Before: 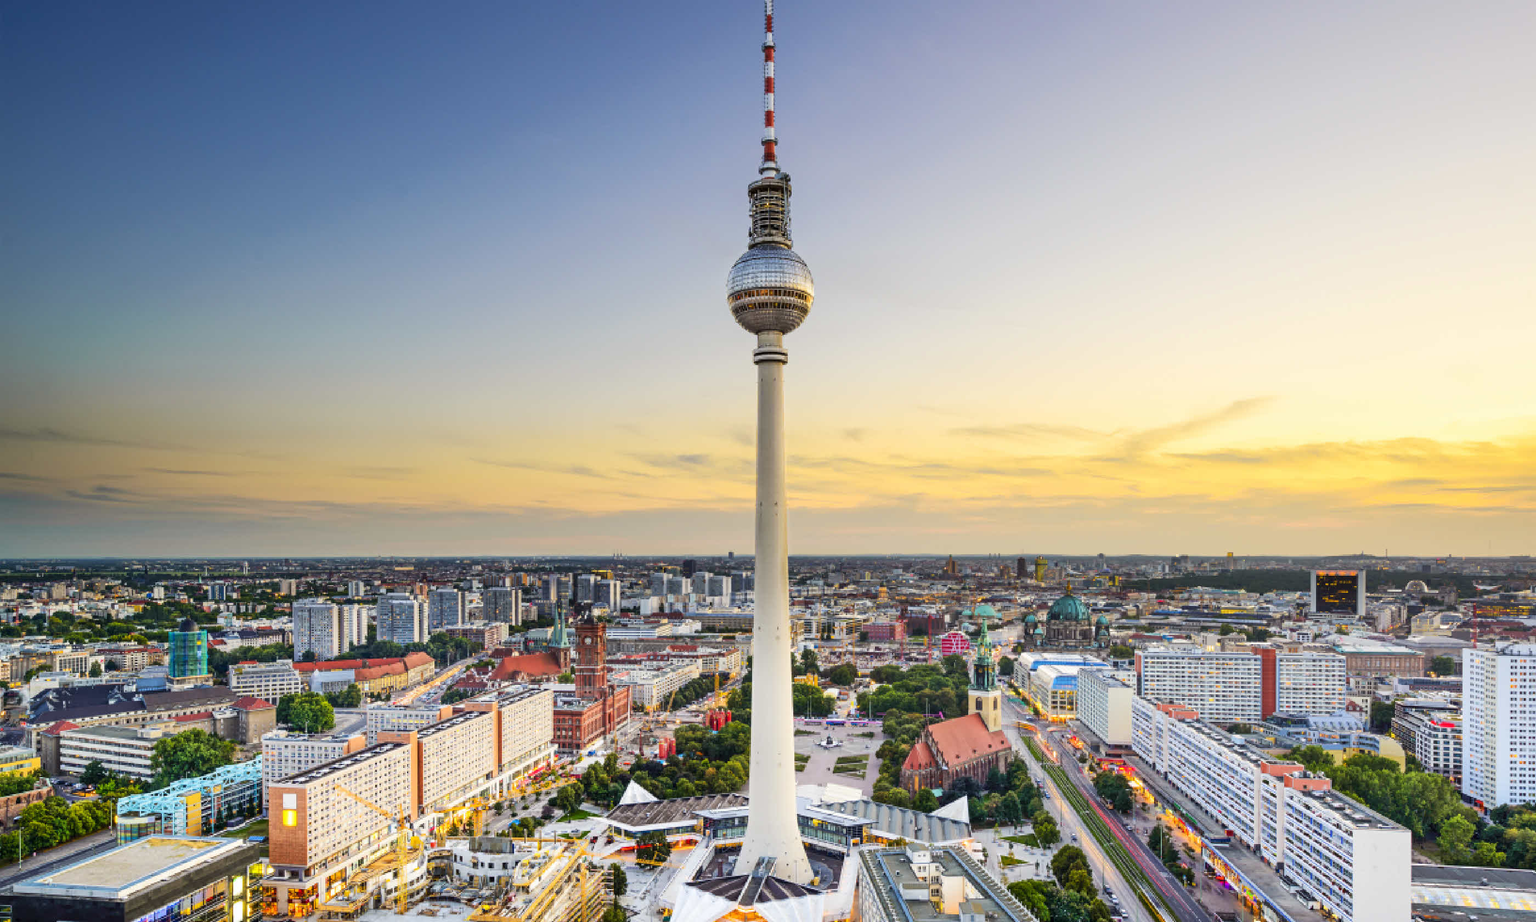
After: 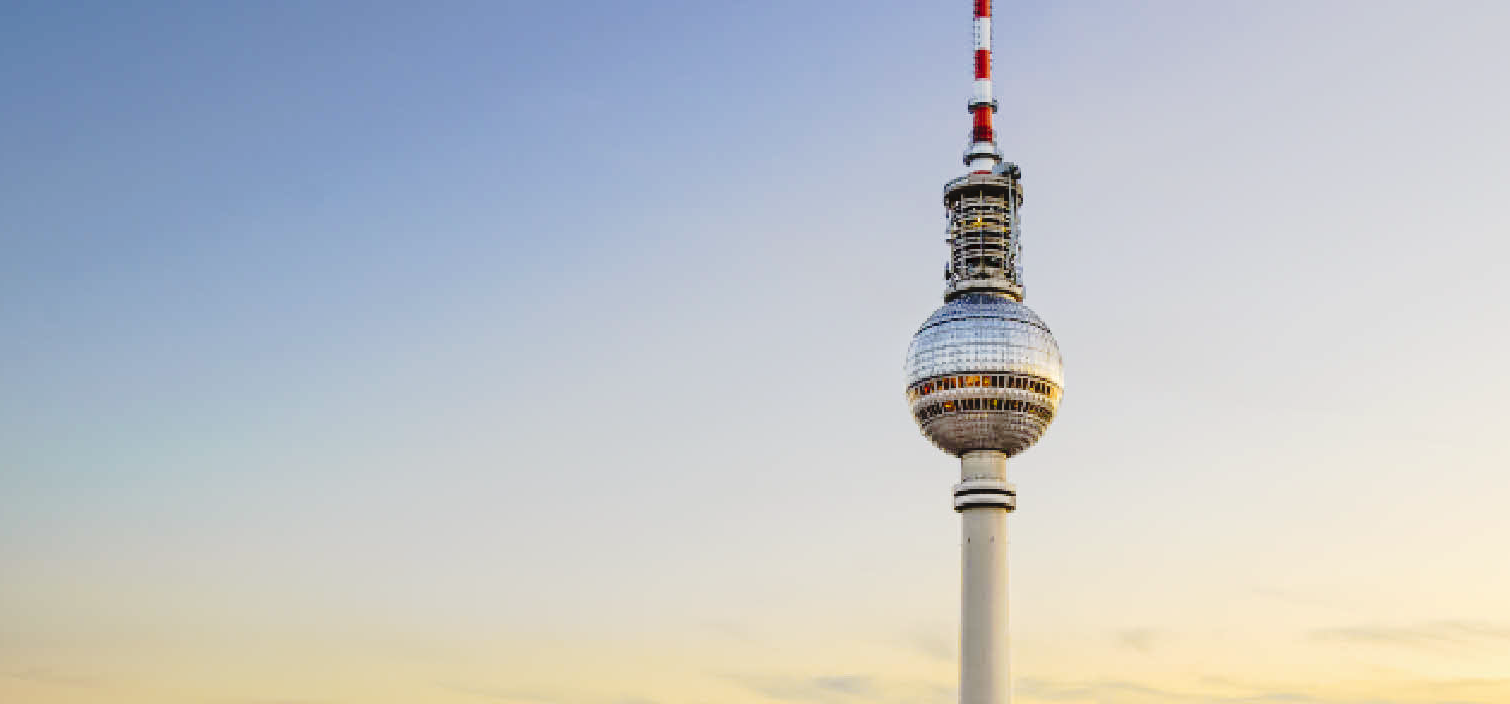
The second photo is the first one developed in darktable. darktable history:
crop: left 15.006%, top 9.087%, right 31.036%, bottom 48.949%
tone curve: curves: ch0 [(0, 0) (0.003, 0.051) (0.011, 0.052) (0.025, 0.055) (0.044, 0.062) (0.069, 0.068) (0.1, 0.077) (0.136, 0.098) (0.177, 0.145) (0.224, 0.223) (0.277, 0.314) (0.335, 0.43) (0.399, 0.518) (0.468, 0.591) (0.543, 0.656) (0.623, 0.726) (0.709, 0.809) (0.801, 0.857) (0.898, 0.918) (1, 1)], preserve colors none
